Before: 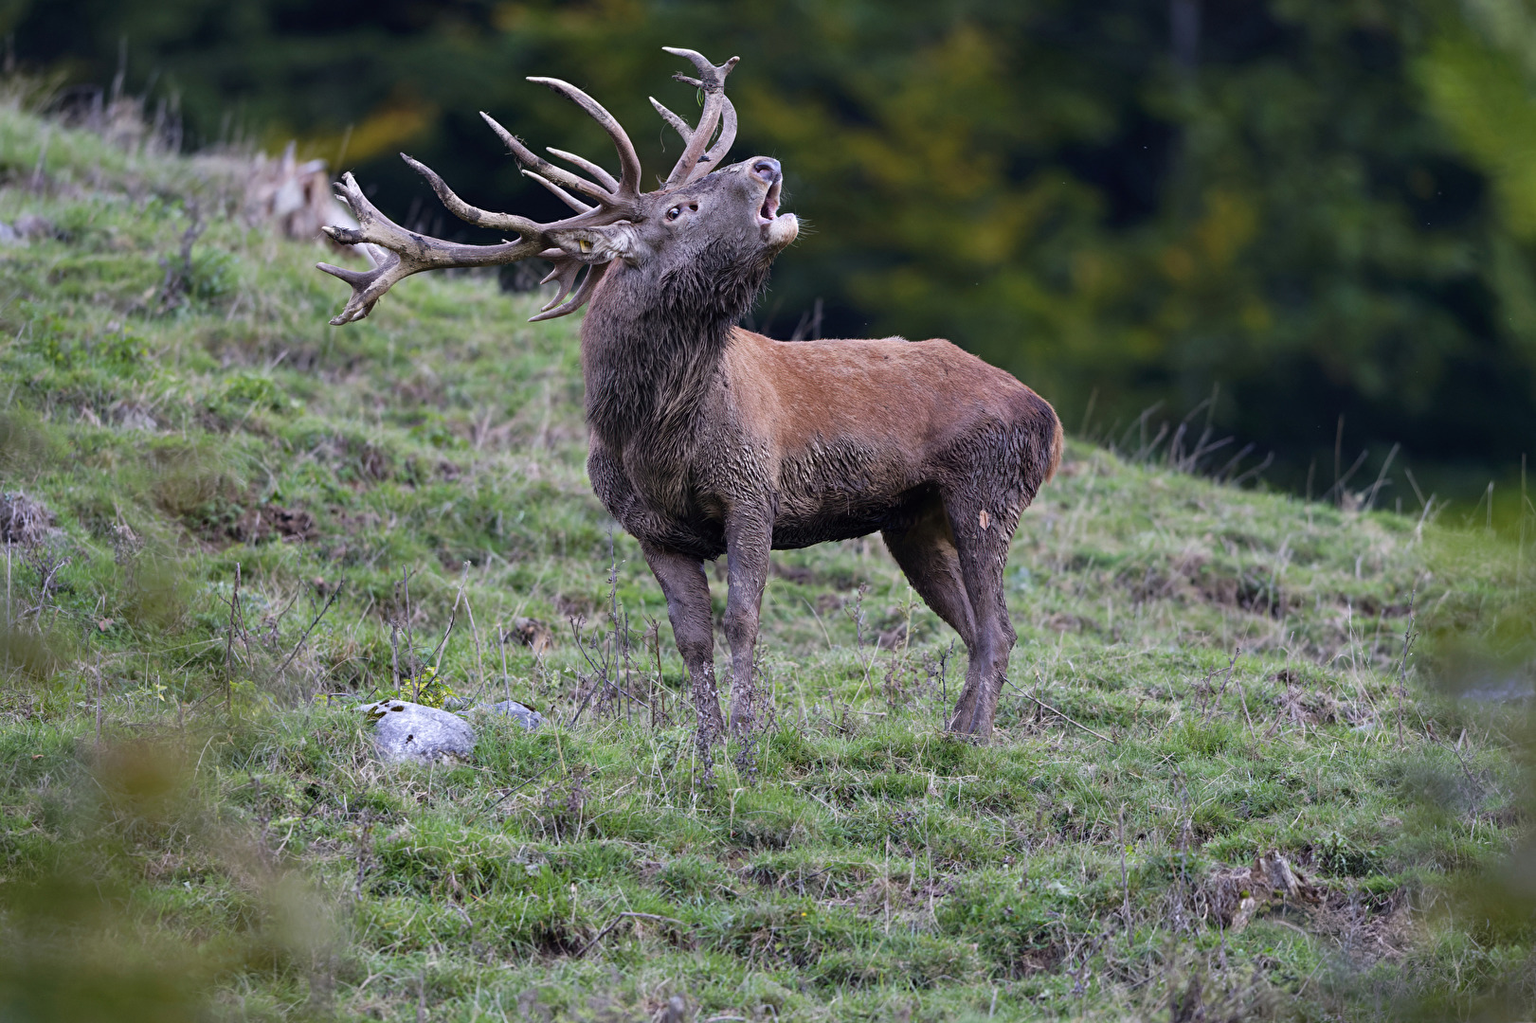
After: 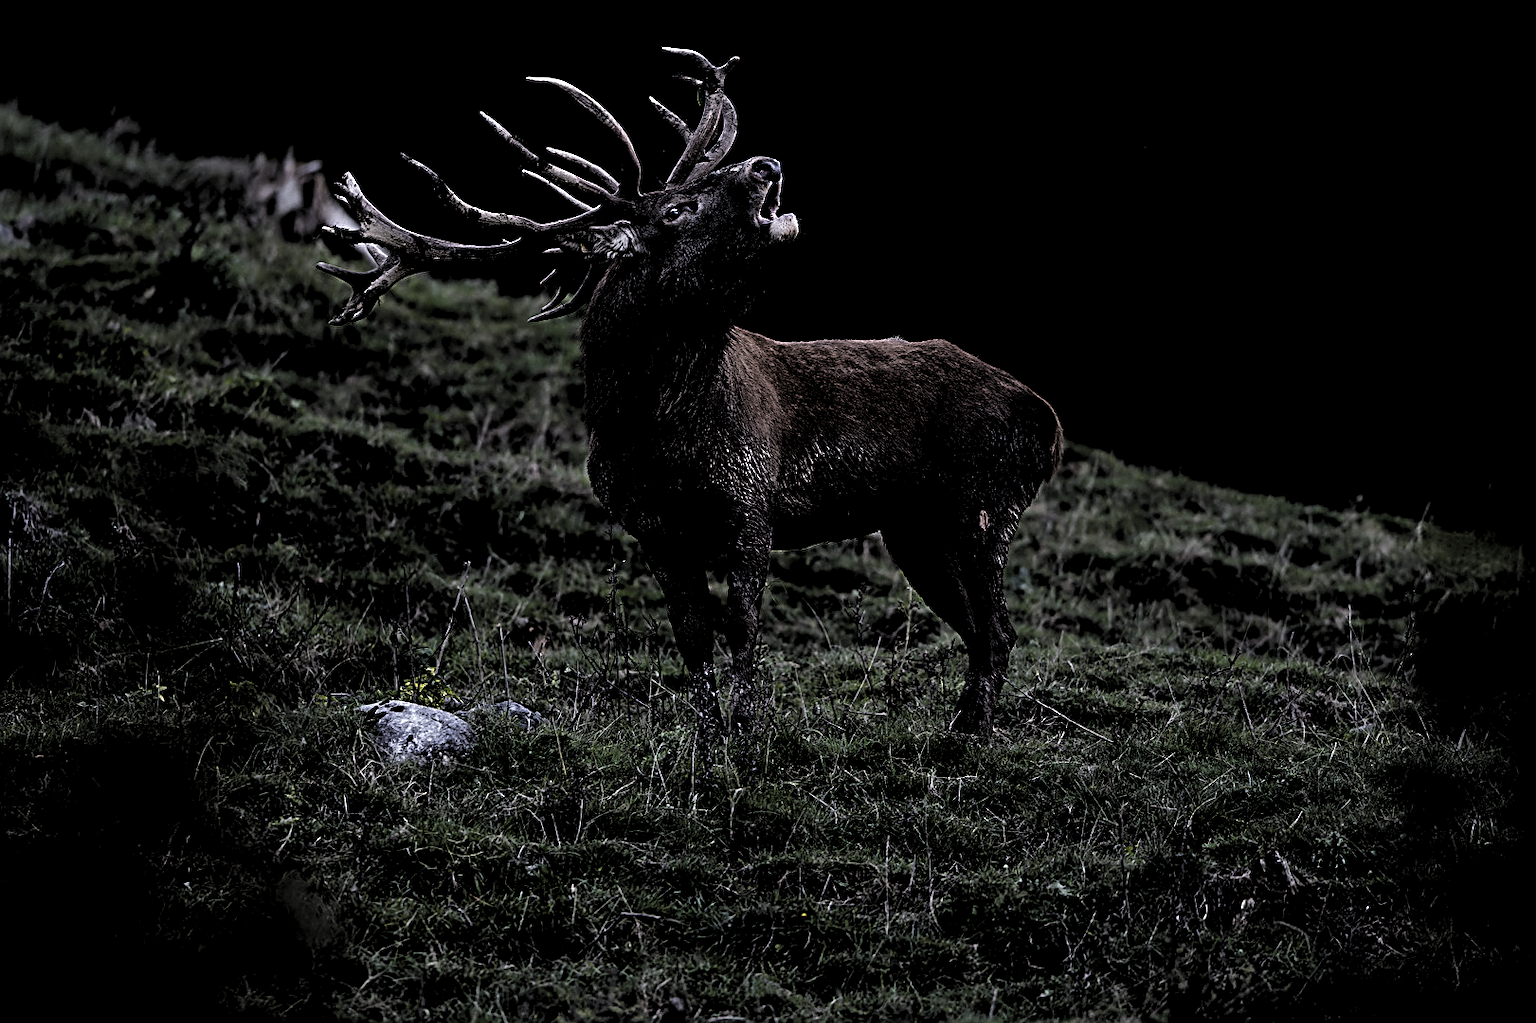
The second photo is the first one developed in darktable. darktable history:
sharpen: amount 0.499
levels: levels [0.514, 0.759, 1]
